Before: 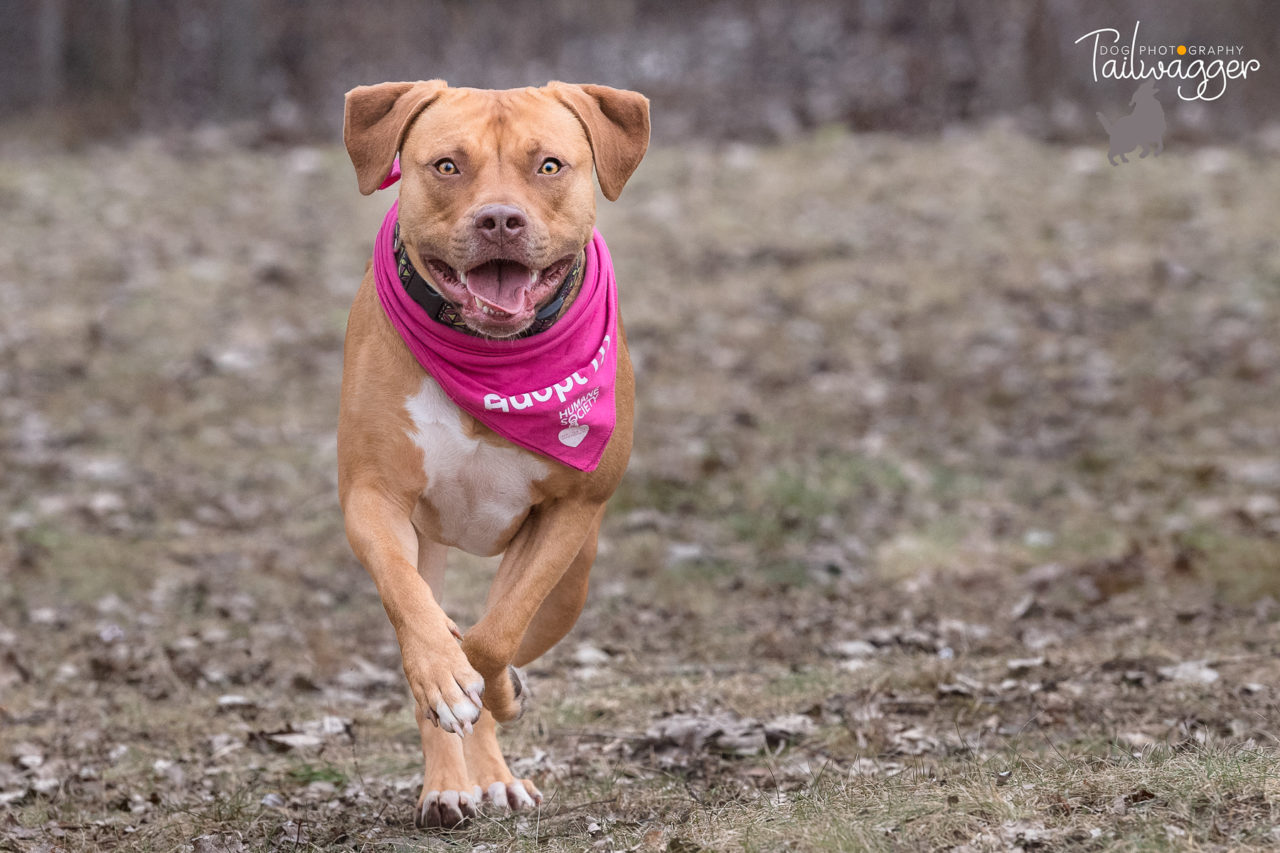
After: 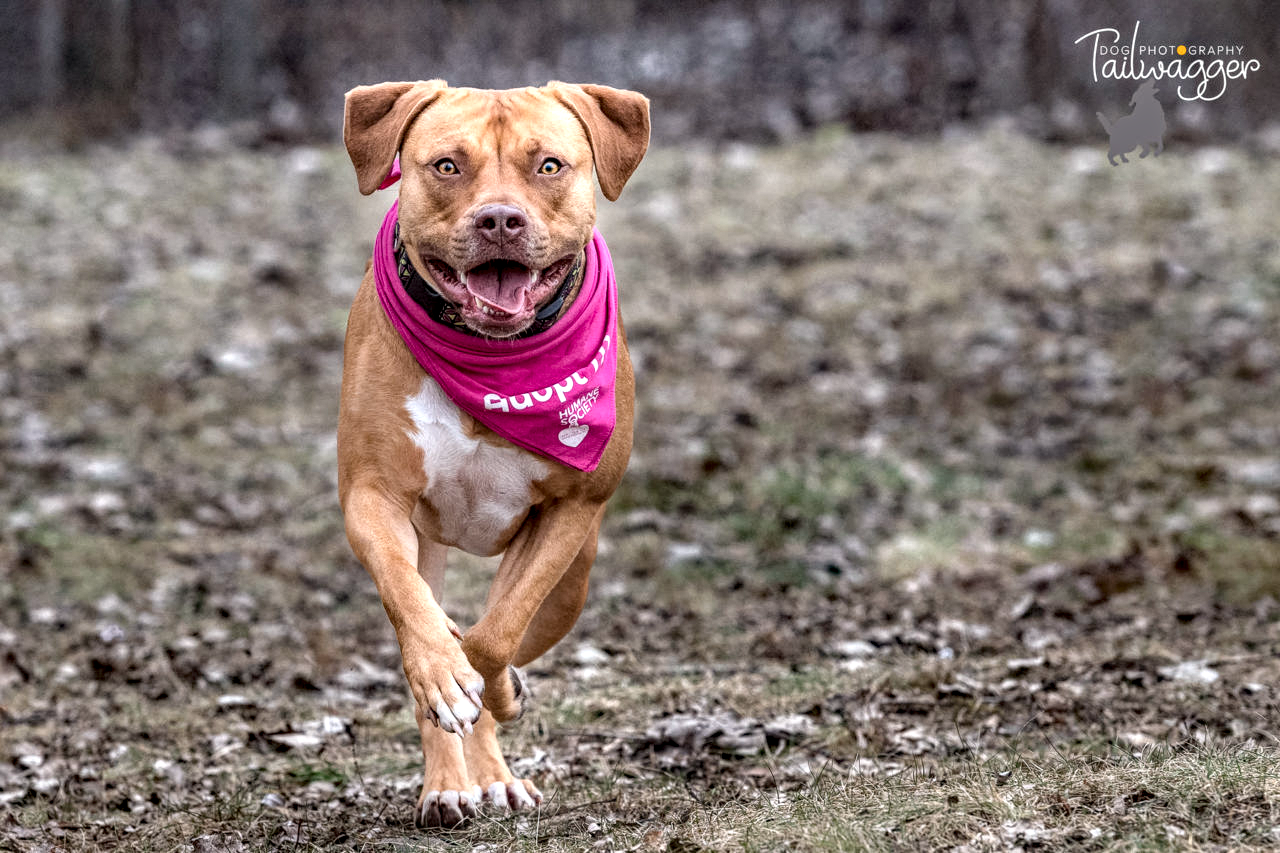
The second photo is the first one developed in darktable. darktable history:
haze removal: strength 0.29, distance 0.25, compatibility mode true, adaptive false
local contrast: highlights 79%, shadows 56%, detail 175%, midtone range 0.428
